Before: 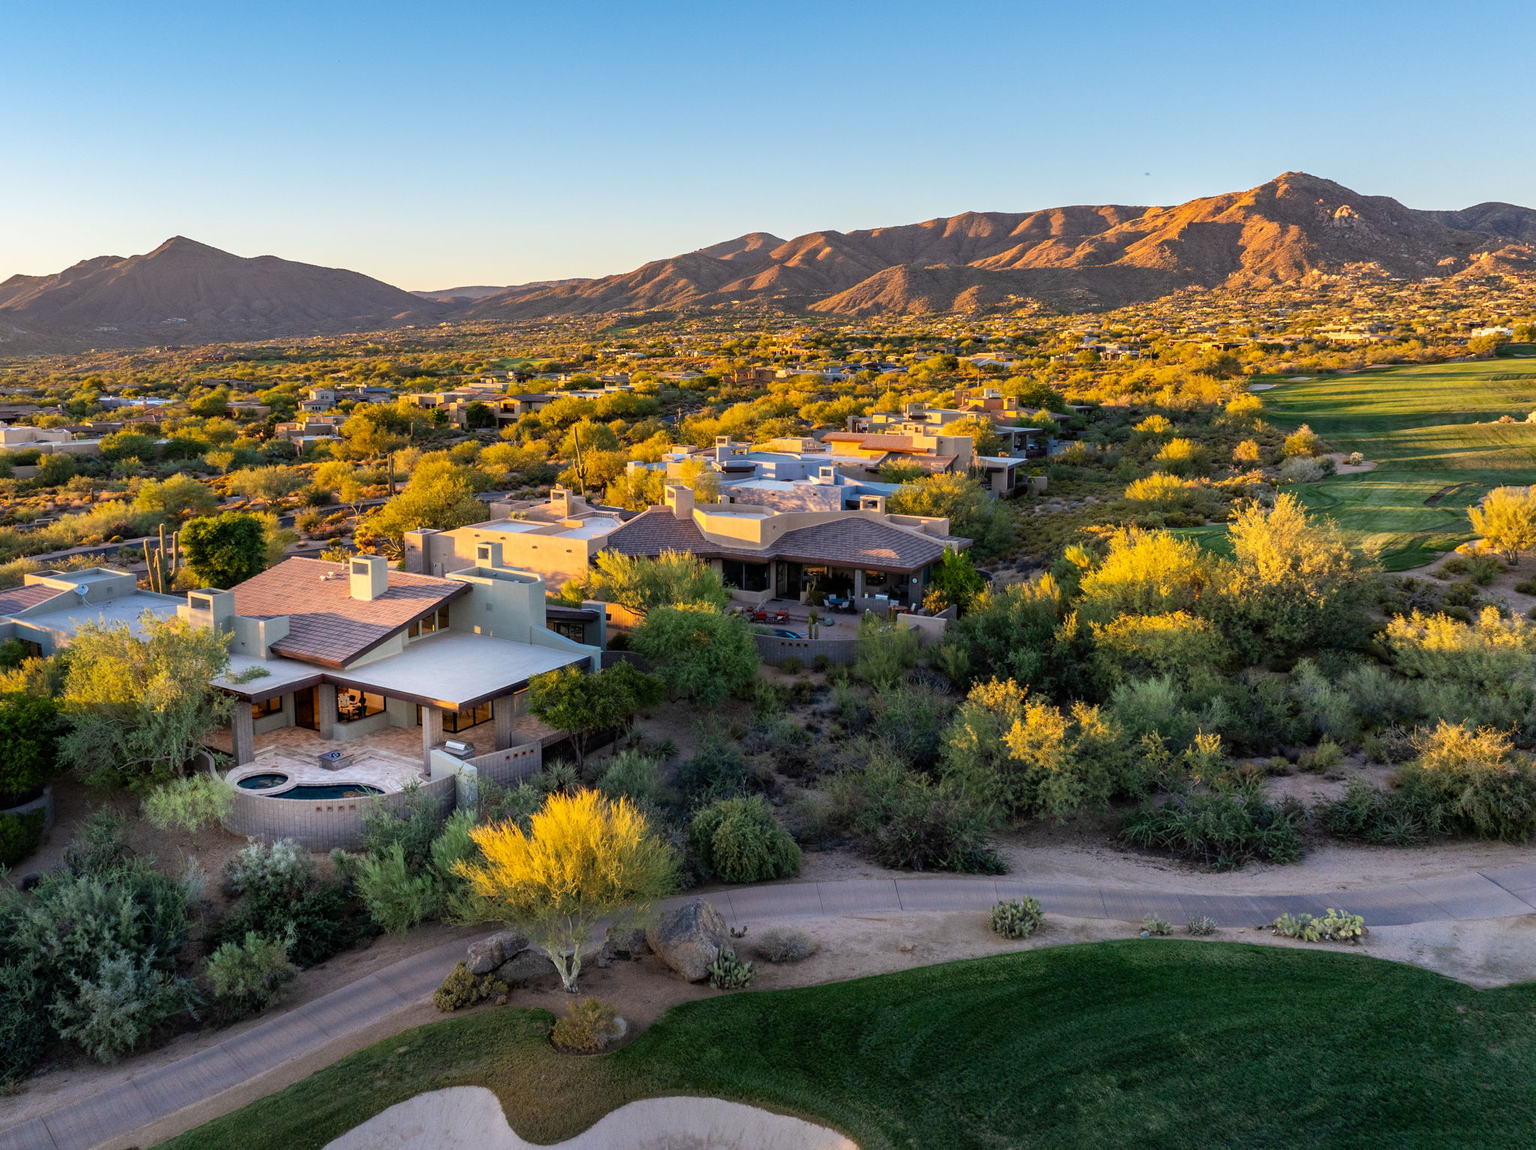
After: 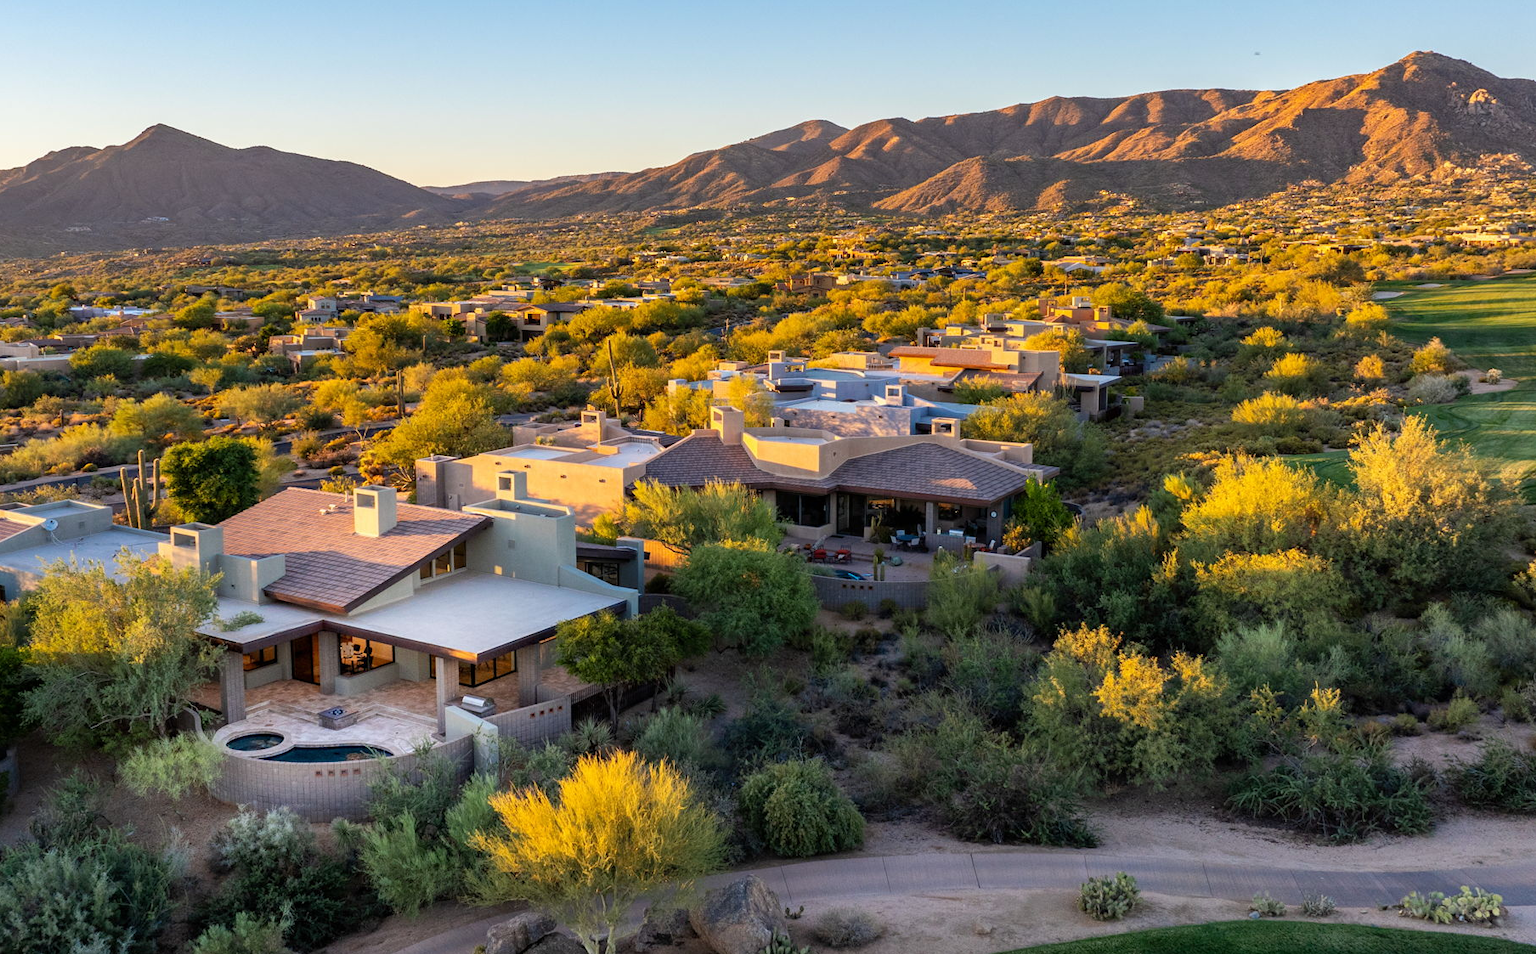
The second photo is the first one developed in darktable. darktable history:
crop and rotate: left 2.445%, top 11.041%, right 9.261%, bottom 15.71%
